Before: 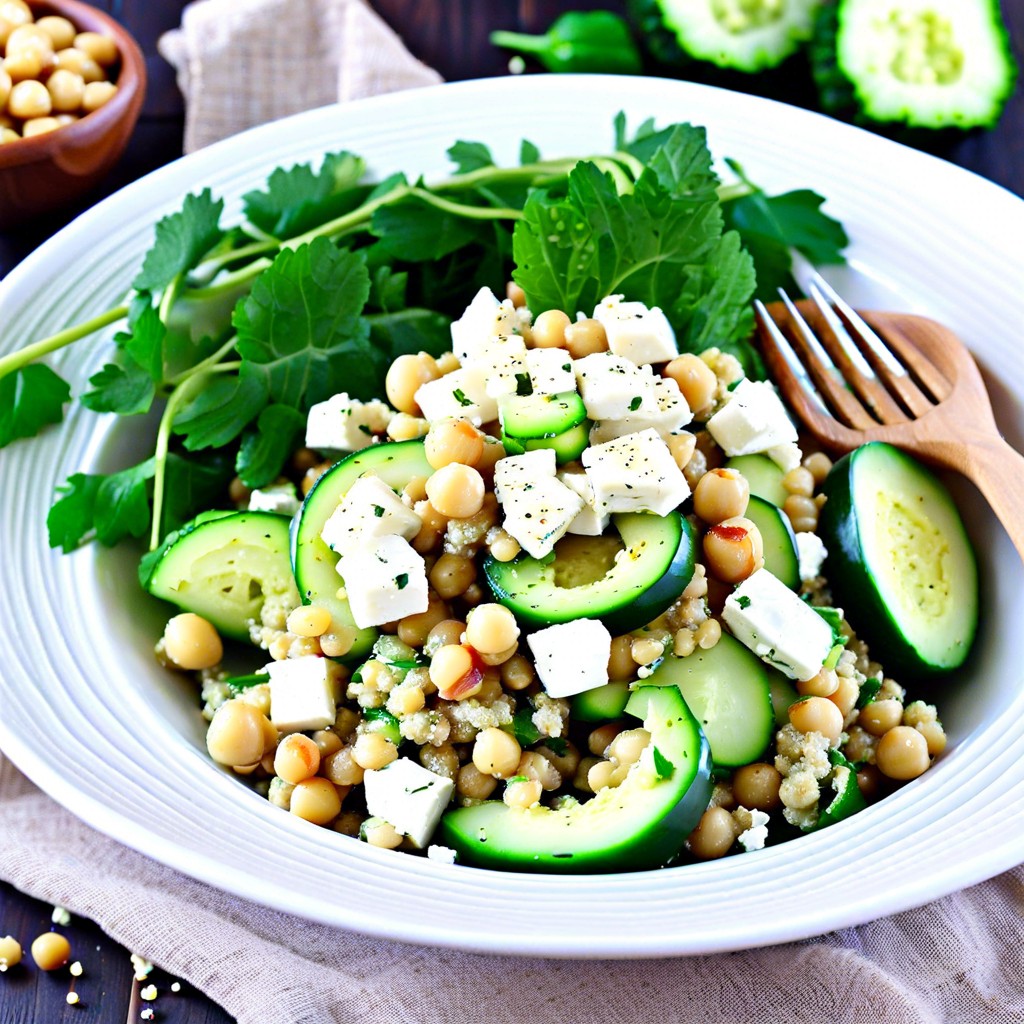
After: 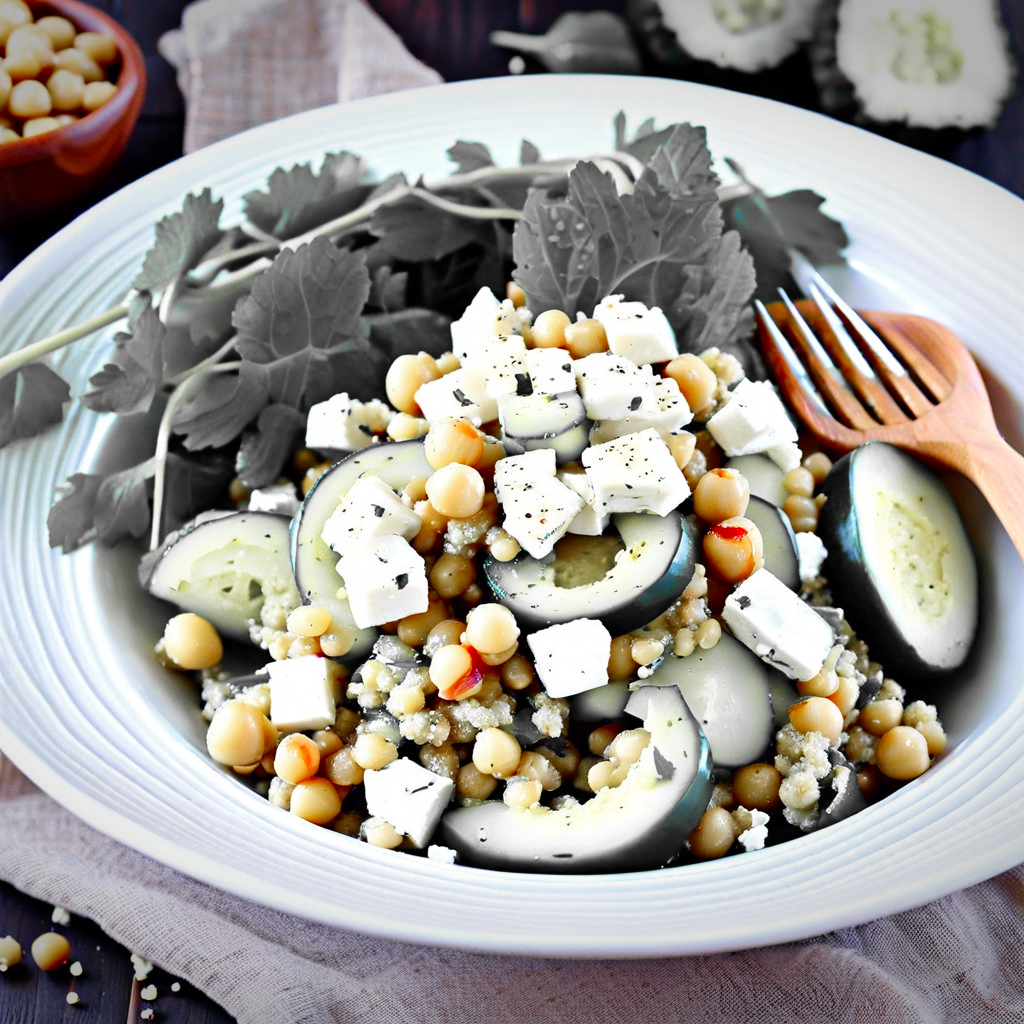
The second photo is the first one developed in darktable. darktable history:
vignetting: fall-off start 100.36%, brightness -0.559, saturation -0.003, width/height ratio 1.303, unbound false
color zones: curves: ch1 [(0, 0.679) (0.143, 0.647) (0.286, 0.261) (0.378, -0.011) (0.571, 0.396) (0.714, 0.399) (0.857, 0.406) (1, 0.679)]
